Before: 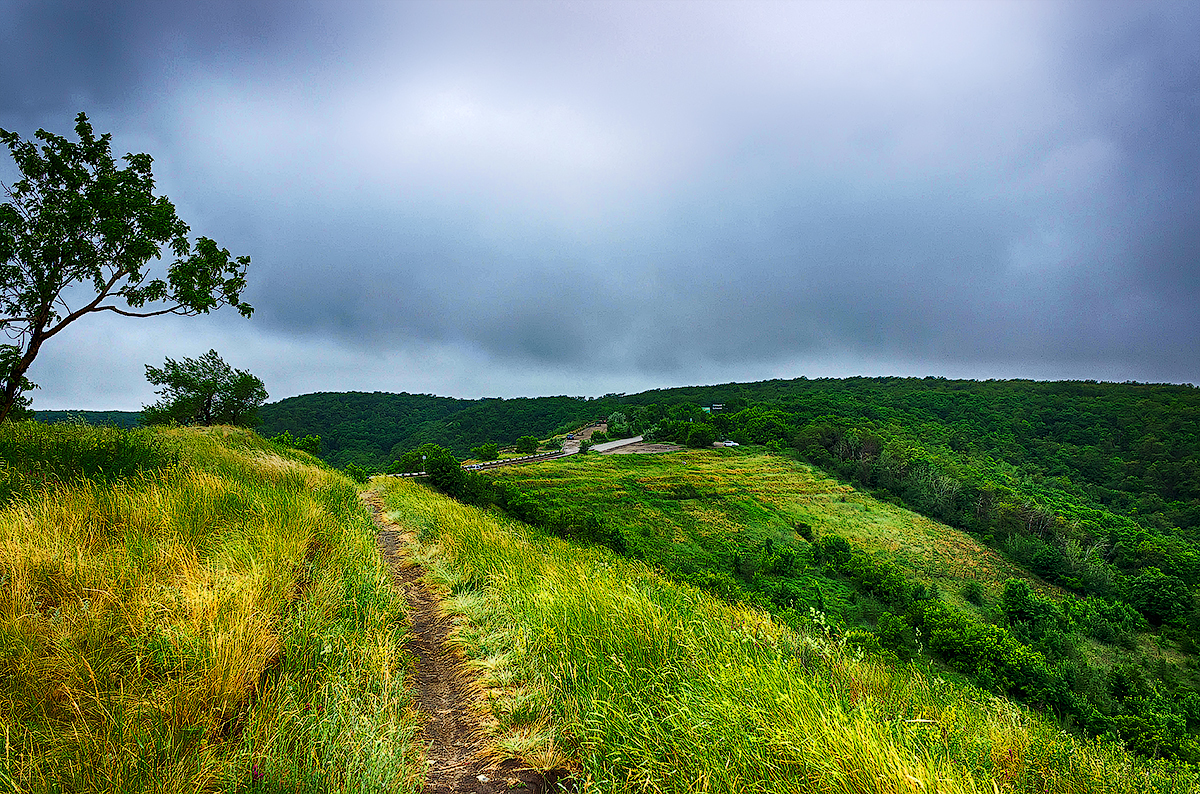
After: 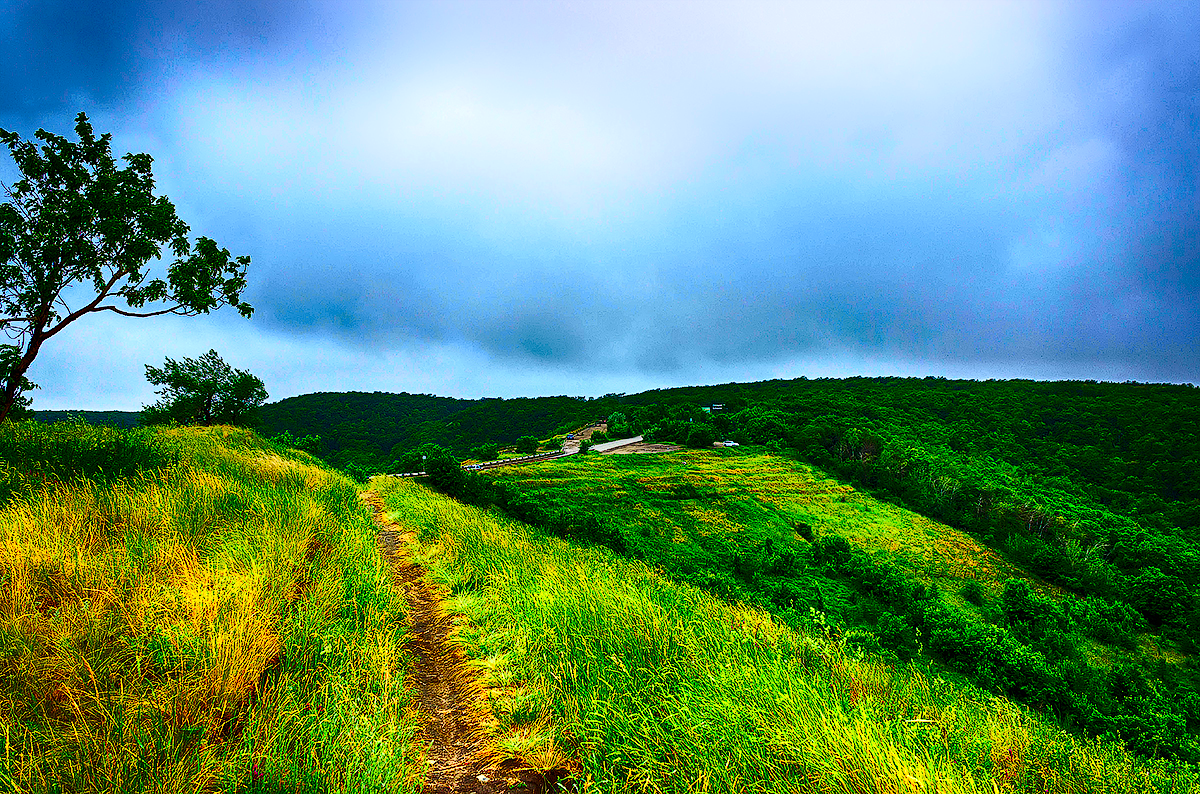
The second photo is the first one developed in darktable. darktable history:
contrast brightness saturation: contrast 0.258, brightness 0.011, saturation 0.879
